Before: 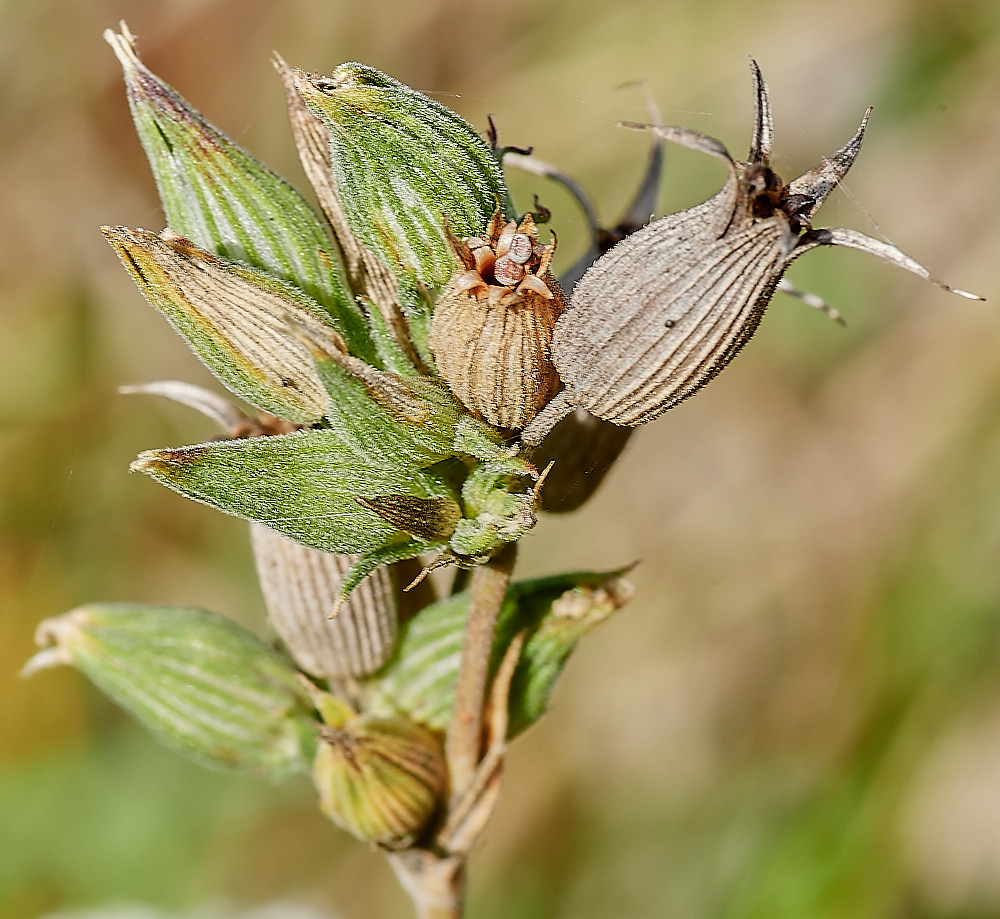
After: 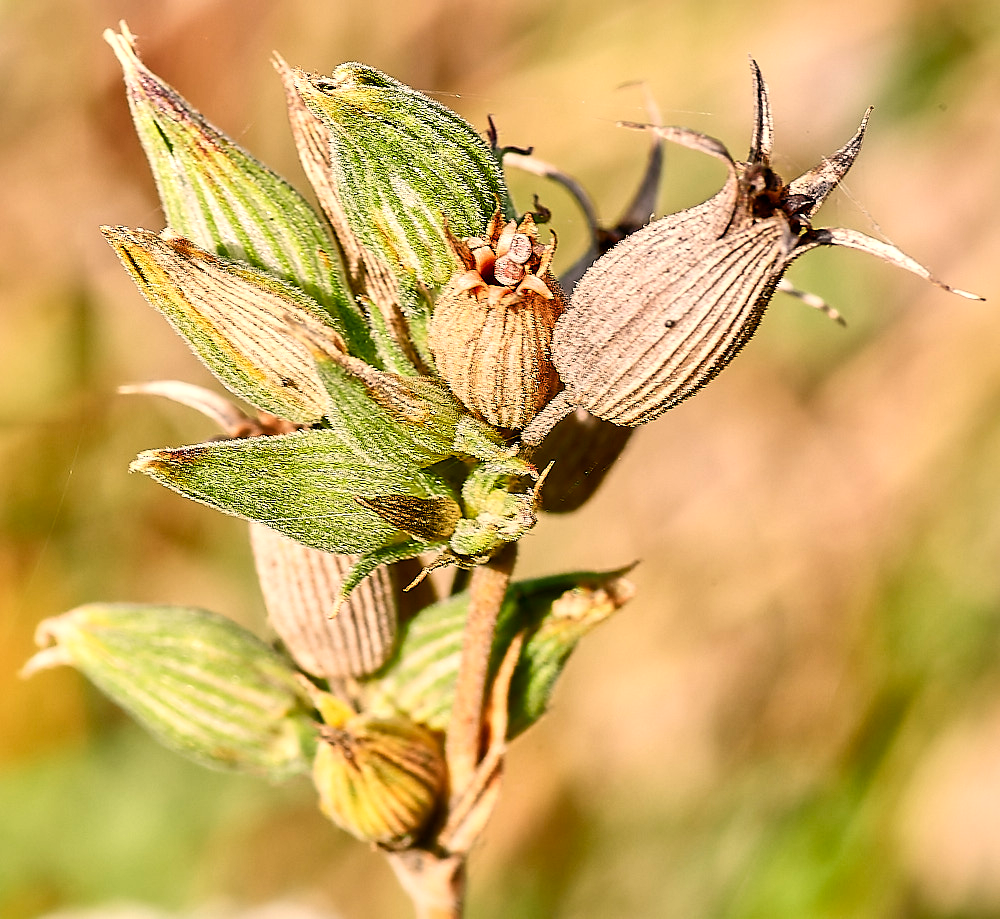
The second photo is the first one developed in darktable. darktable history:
contrast brightness saturation: contrast 0.2, brightness 0.16, saturation 0.22
white balance: red 1.127, blue 0.943
local contrast: mode bilateral grid, contrast 25, coarseness 60, detail 151%, midtone range 0.2
